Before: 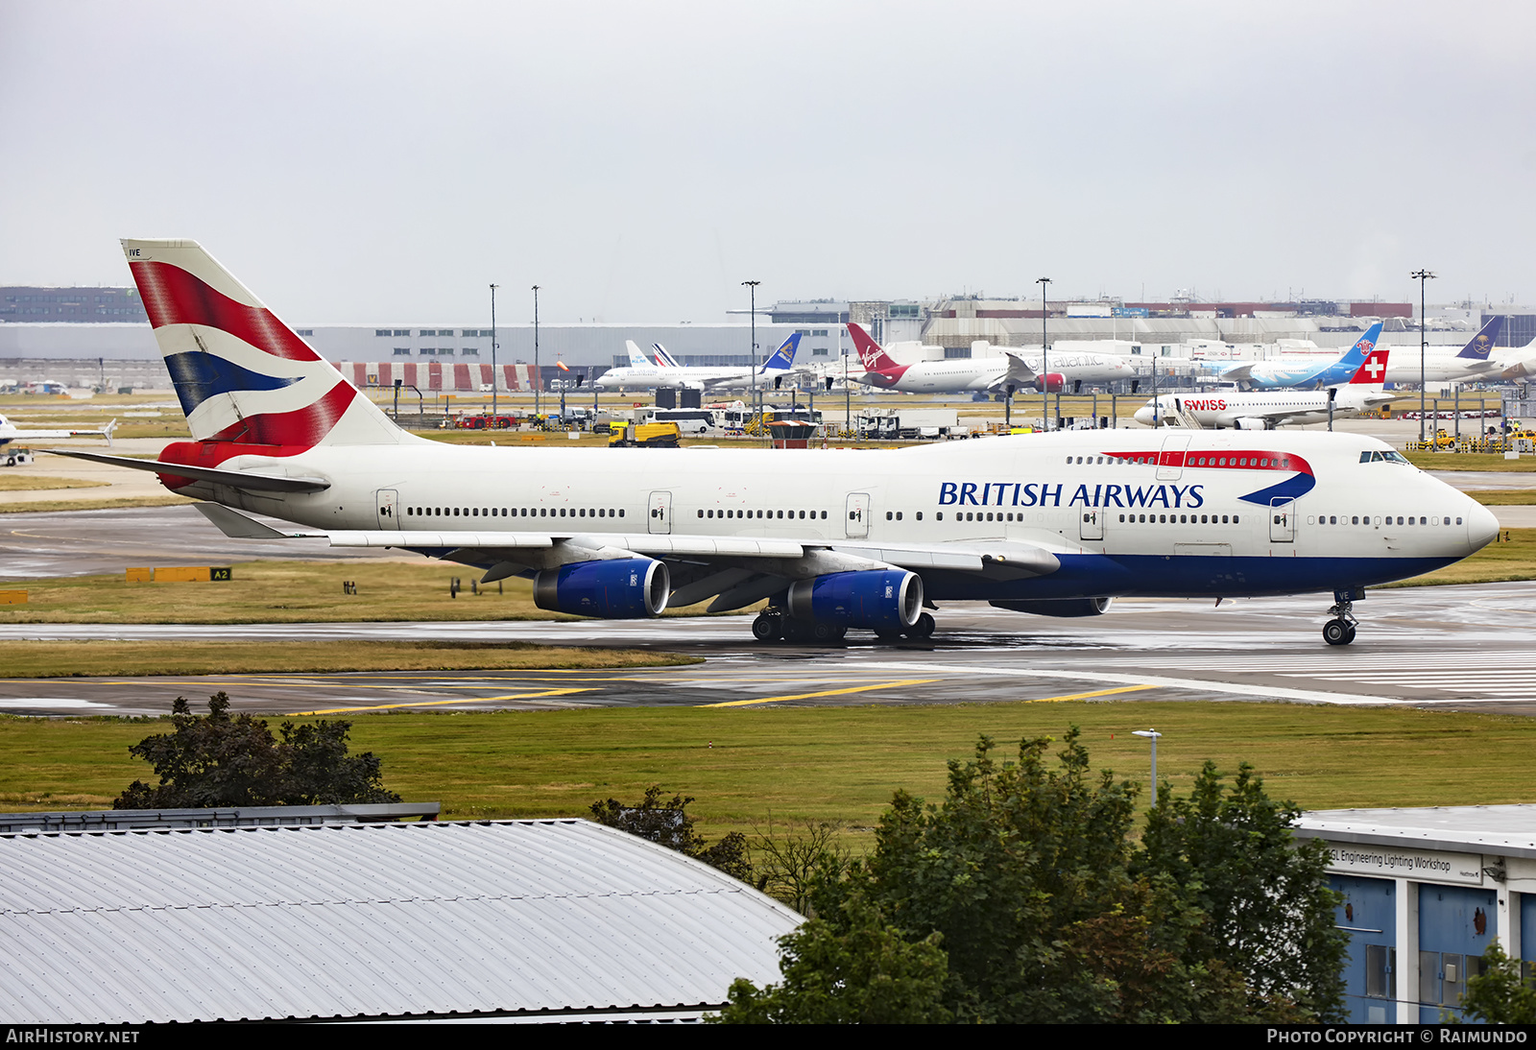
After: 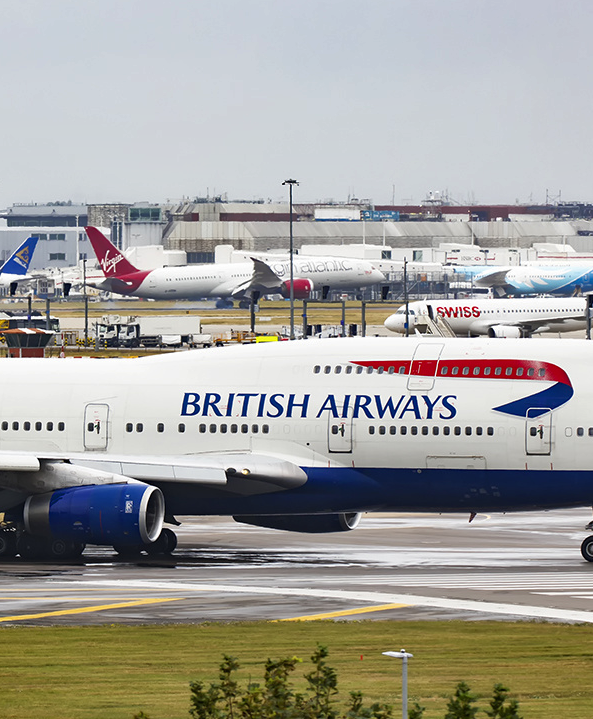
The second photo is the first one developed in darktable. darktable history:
crop and rotate: left 49.838%, top 10.103%, right 13.083%, bottom 24.174%
shadows and highlights: soften with gaussian
